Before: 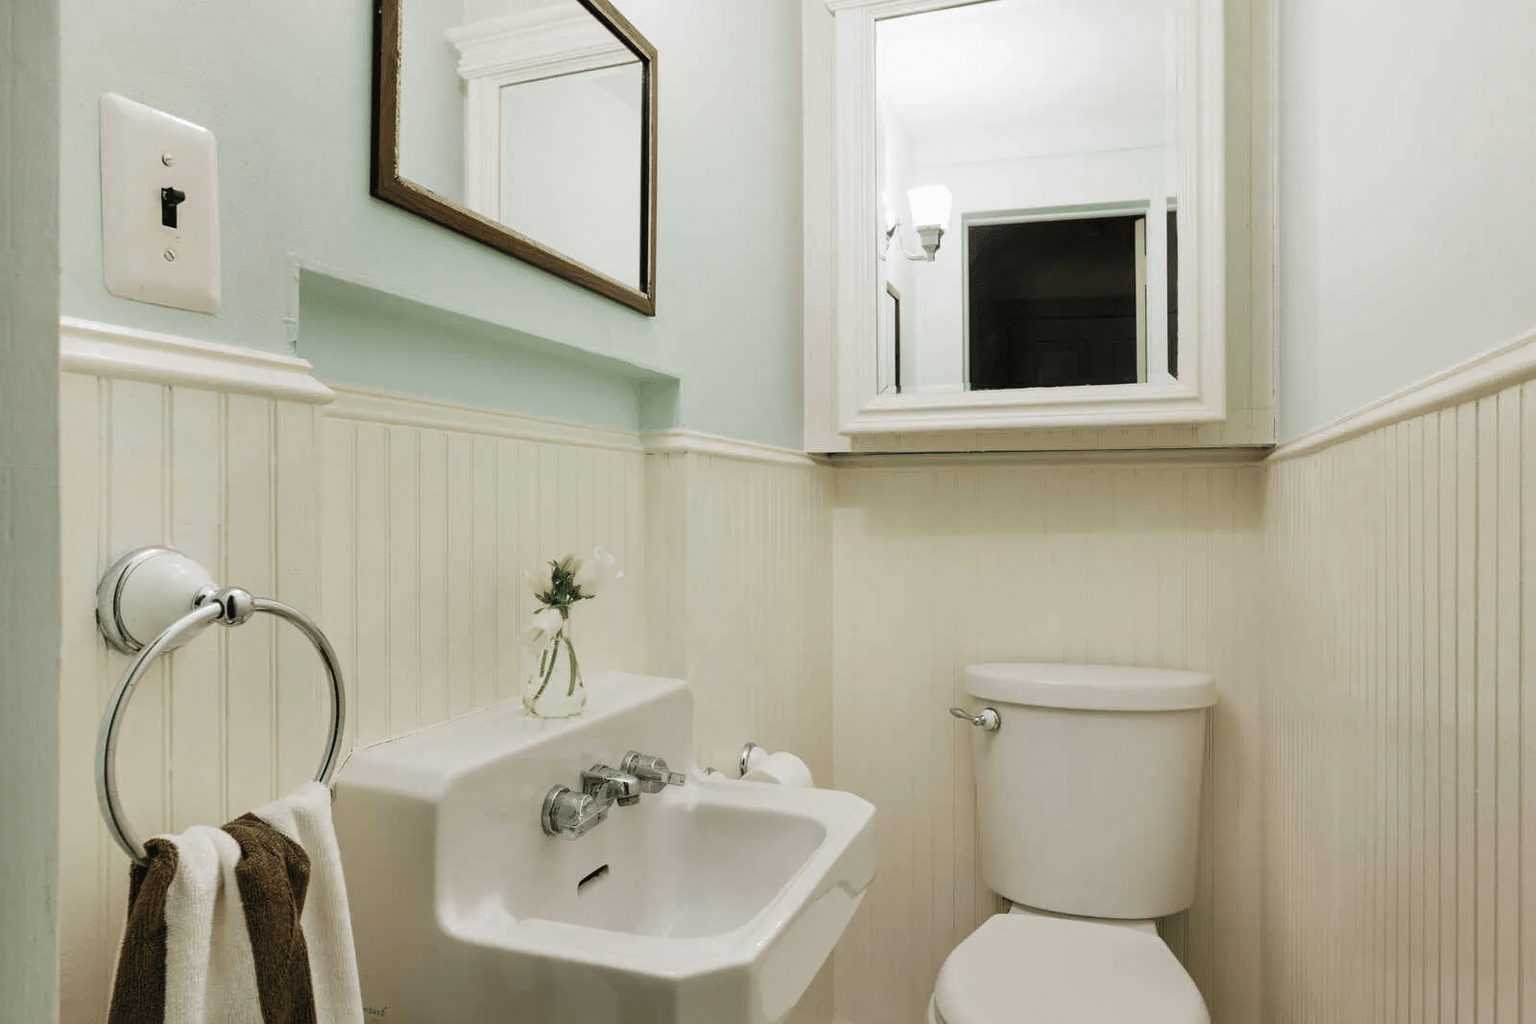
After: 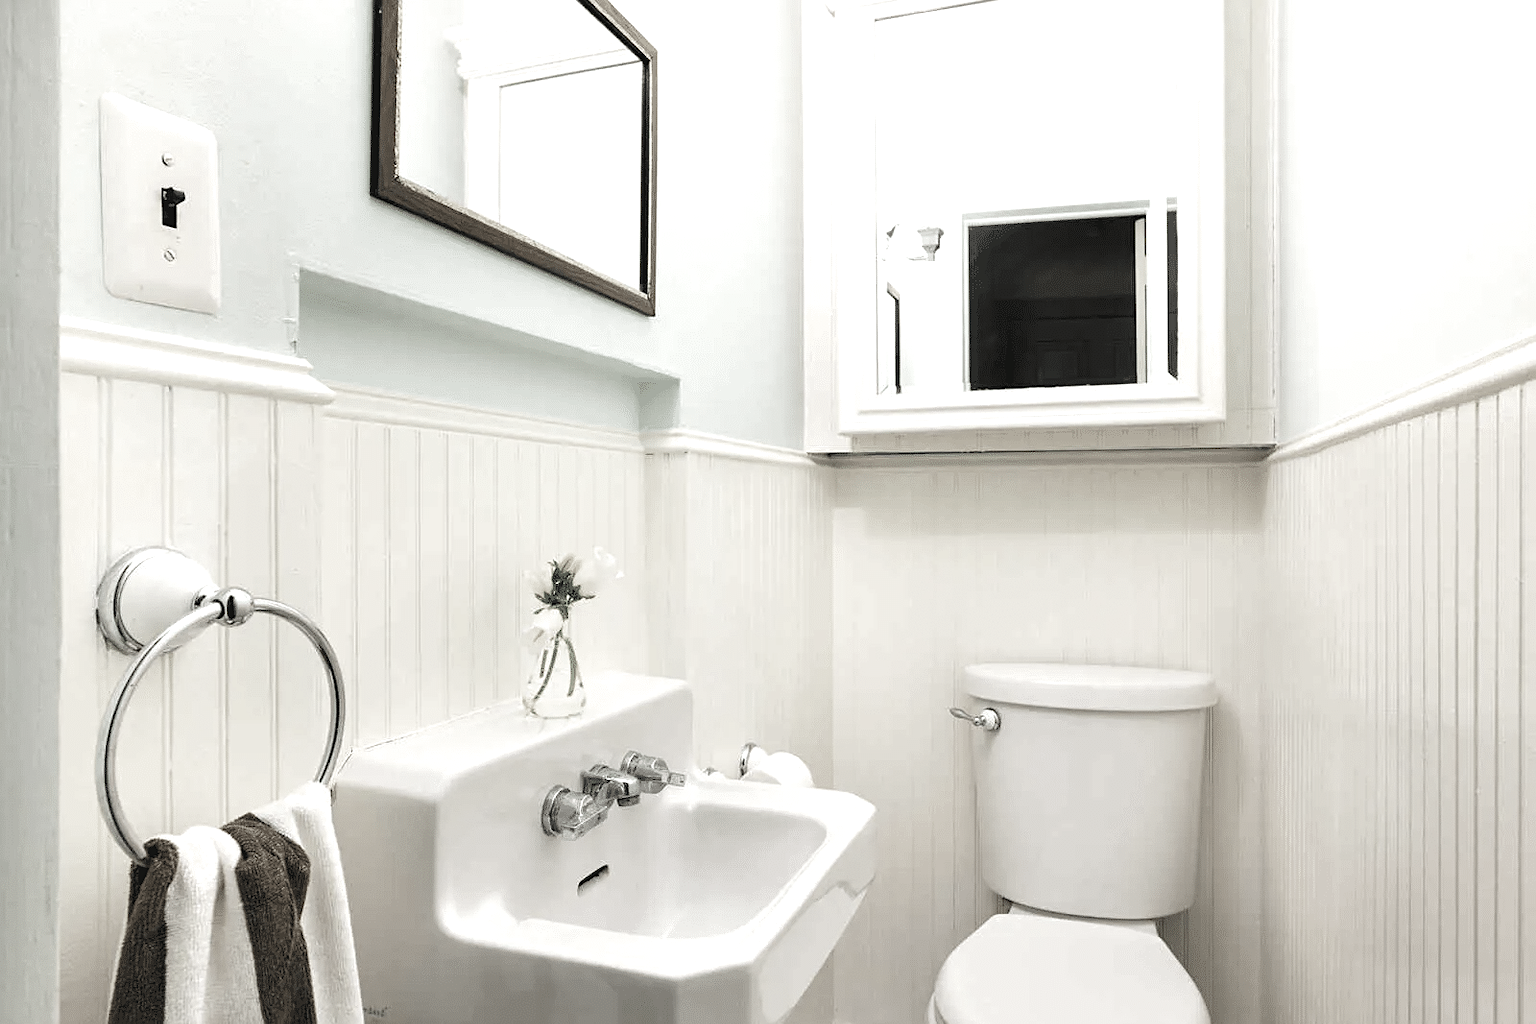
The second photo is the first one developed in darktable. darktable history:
sharpen: amount 0.213
color correction: highlights b* -0.023, saturation 0.204
exposure: exposure 0.779 EV, compensate exposure bias true, compensate highlight preservation false
color balance rgb: linear chroma grading › global chroma 15.382%, perceptual saturation grading › global saturation 29.444%
